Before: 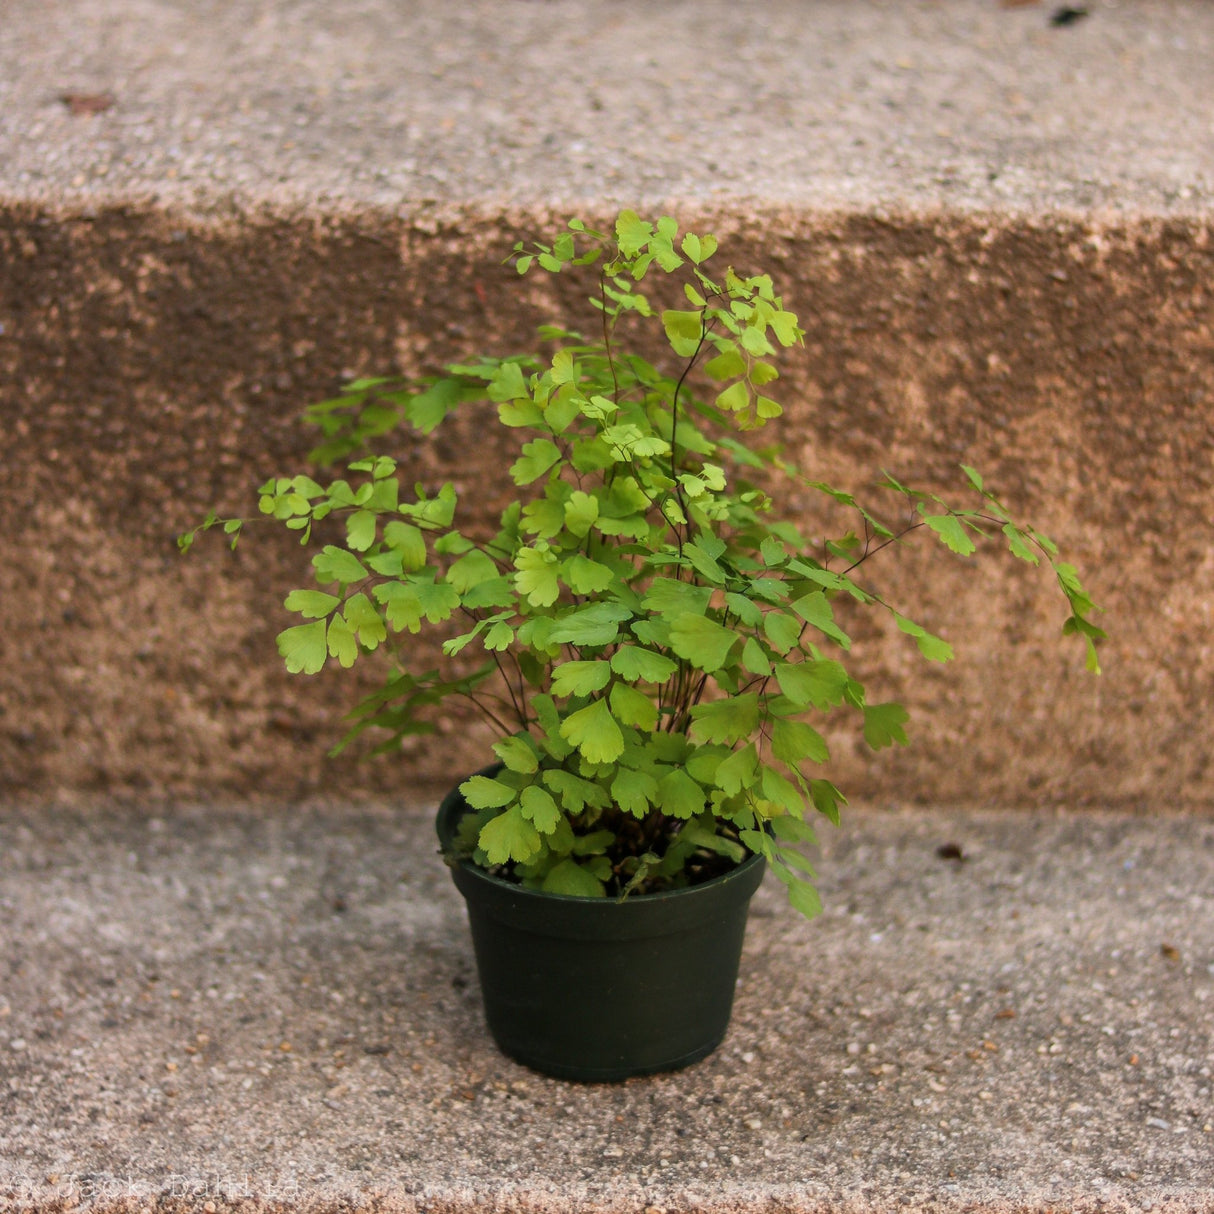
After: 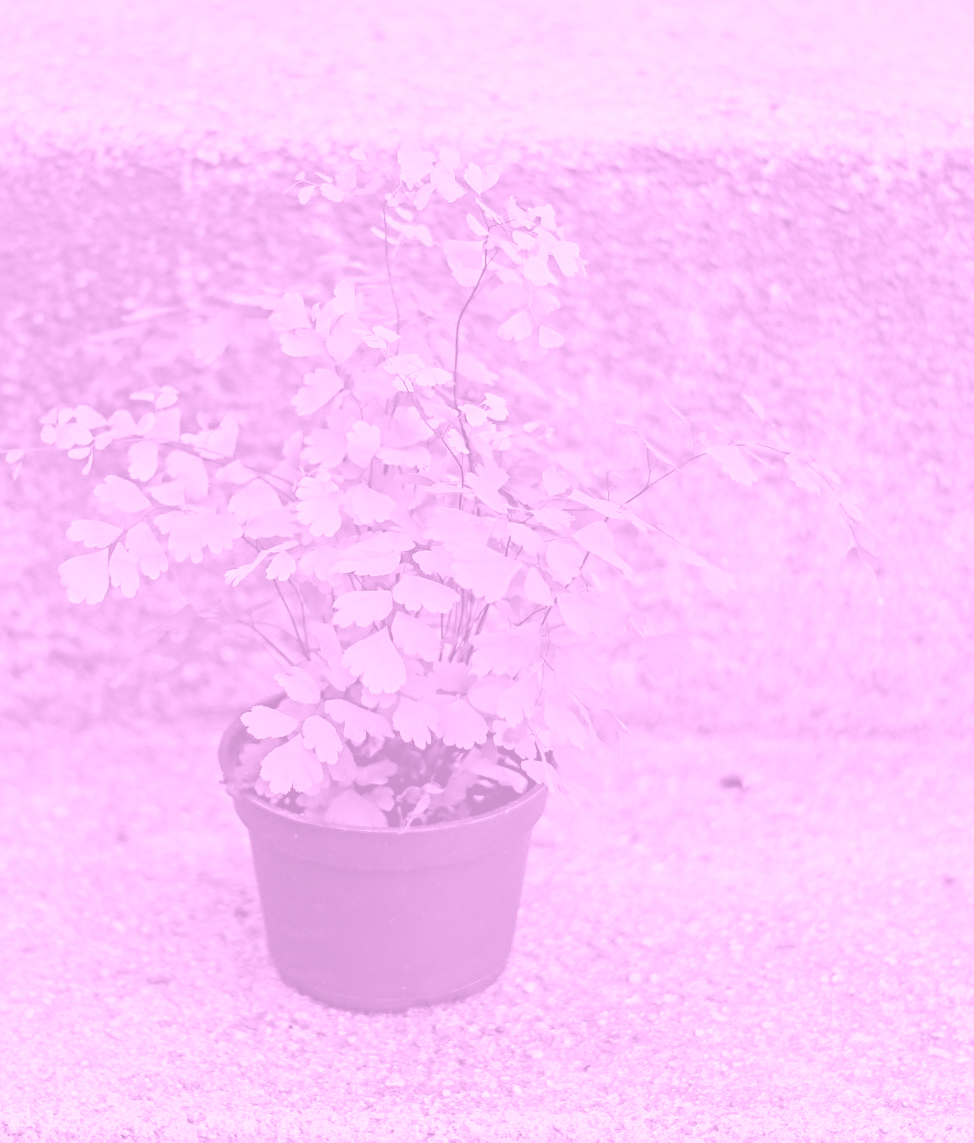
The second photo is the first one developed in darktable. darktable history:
sharpen: radius 1.967
contrast brightness saturation: contrast 0.07, brightness 0.18, saturation 0.4
colorize: hue 331.2°, saturation 75%, source mix 30.28%, lightness 70.52%, version 1
crop and rotate: left 17.959%, top 5.771%, right 1.742%
rgb levels: mode RGB, independent channels, levels [[0, 0.474, 1], [0, 0.5, 1], [0, 0.5, 1]]
exposure: exposure 0.29 EV, compensate highlight preservation false
contrast equalizer: y [[0.5, 0.5, 0.501, 0.63, 0.504, 0.5], [0.5 ×6], [0.5 ×6], [0 ×6], [0 ×6]]
white balance: red 0.766, blue 1.537
